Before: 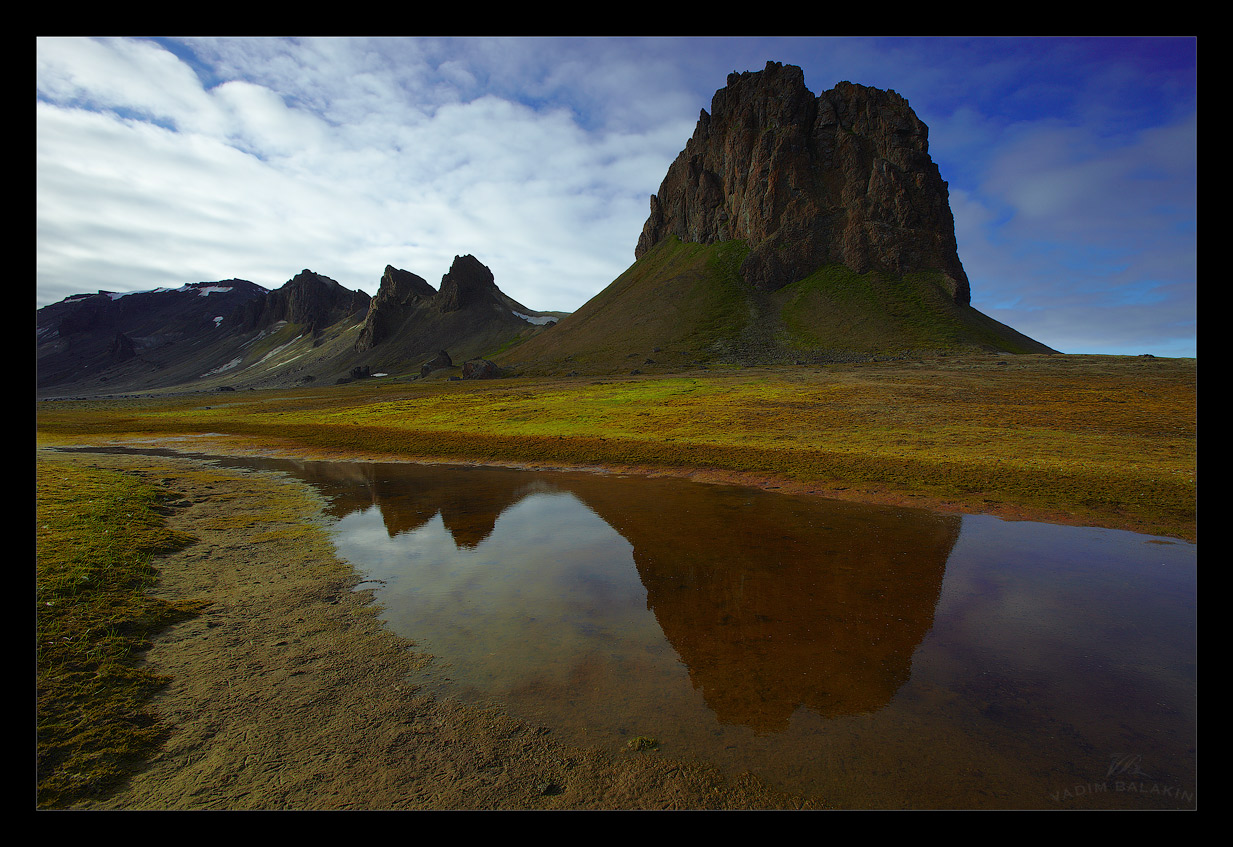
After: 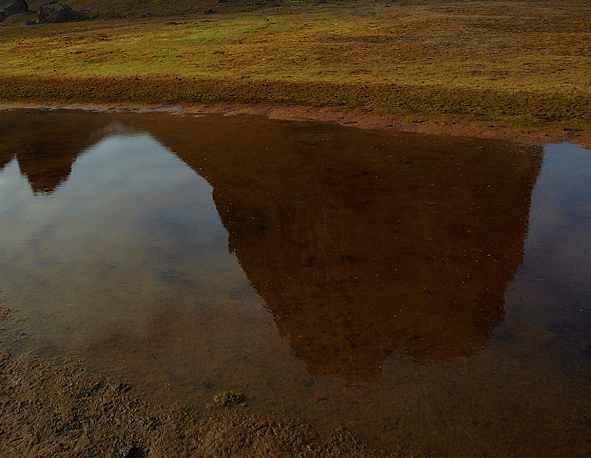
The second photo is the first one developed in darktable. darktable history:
rotate and perspective: rotation -1.68°, lens shift (vertical) -0.146, crop left 0.049, crop right 0.912, crop top 0.032, crop bottom 0.96
crop: left 34.479%, top 38.822%, right 13.718%, bottom 5.172%
